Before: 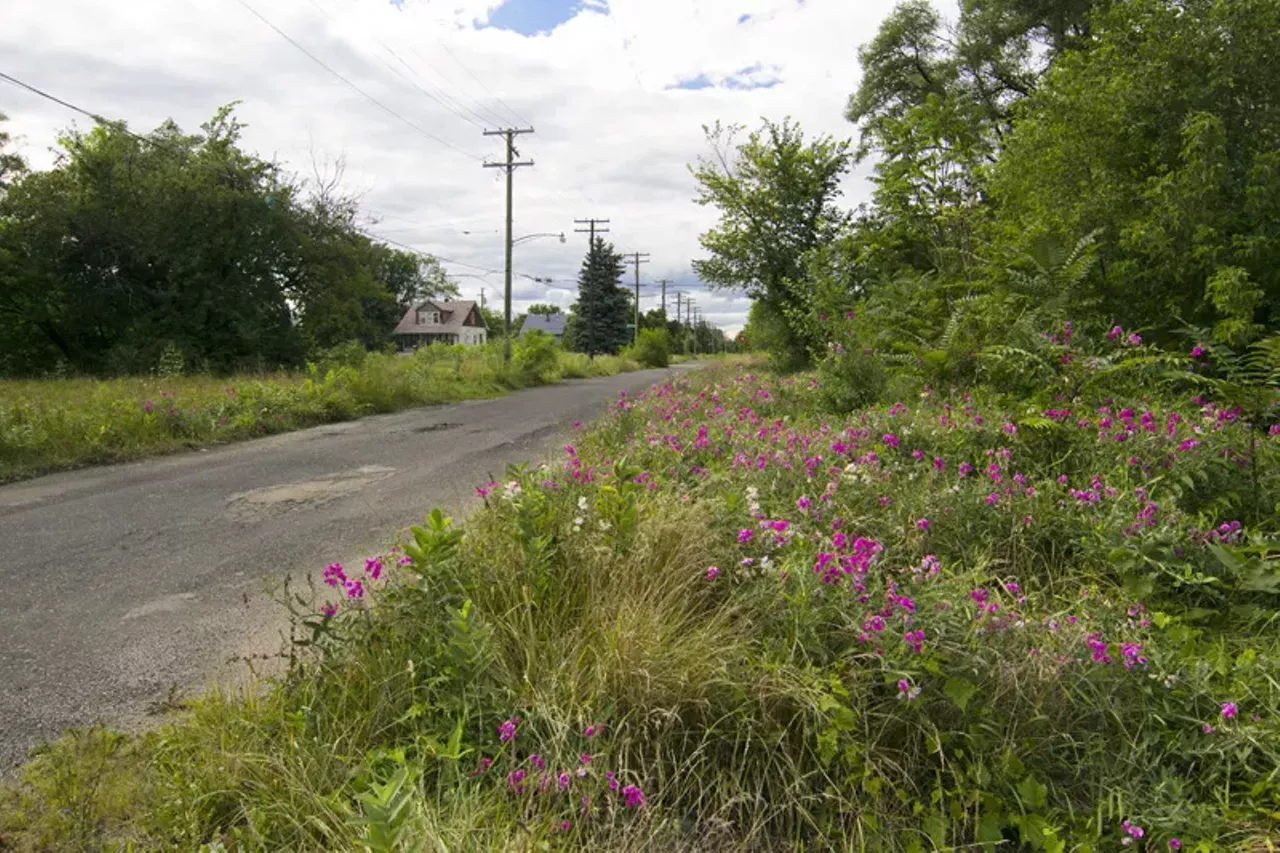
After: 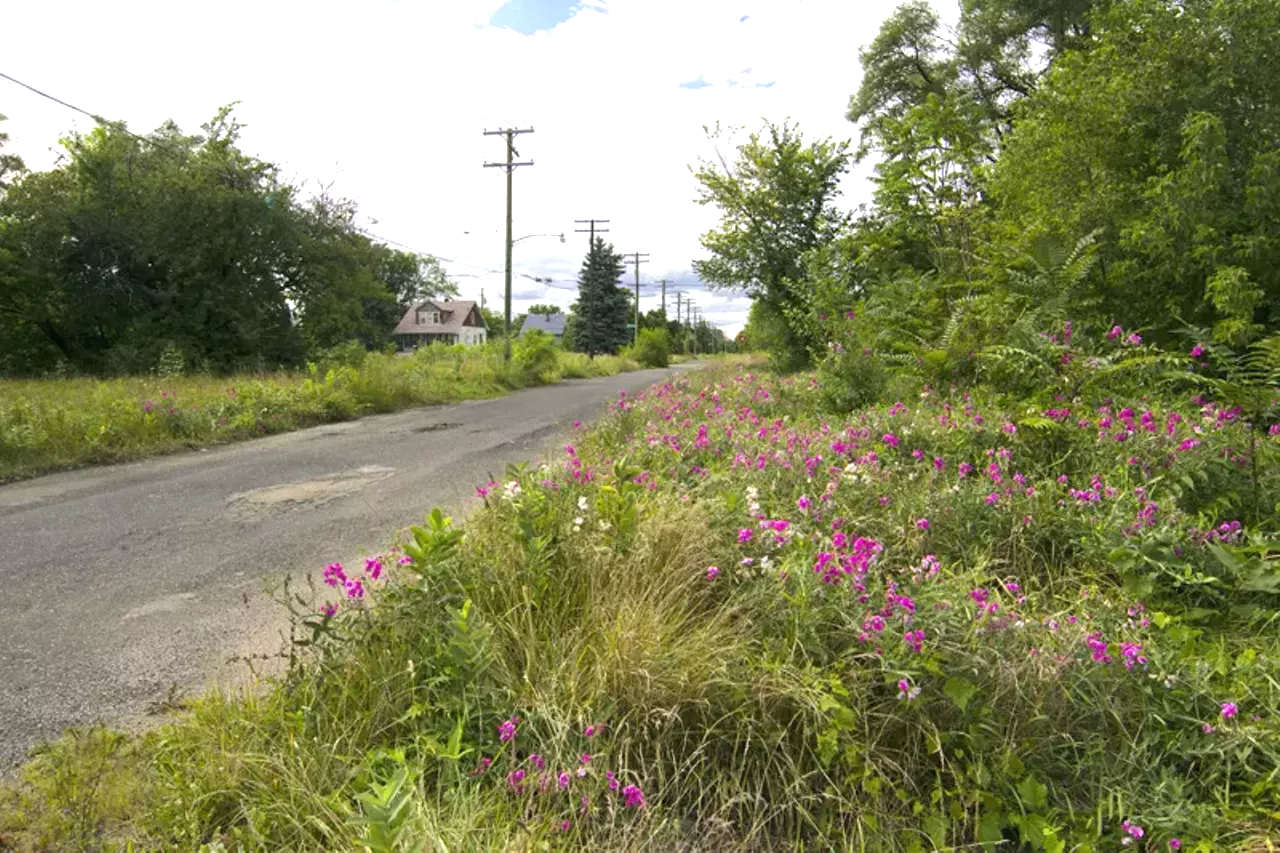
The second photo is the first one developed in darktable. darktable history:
exposure: exposure 0.608 EV, compensate exposure bias true, compensate highlight preservation false
tone equalizer: edges refinement/feathering 500, mask exposure compensation -1.57 EV, preserve details no
shadows and highlights: shadows 25.96, highlights -26.39
